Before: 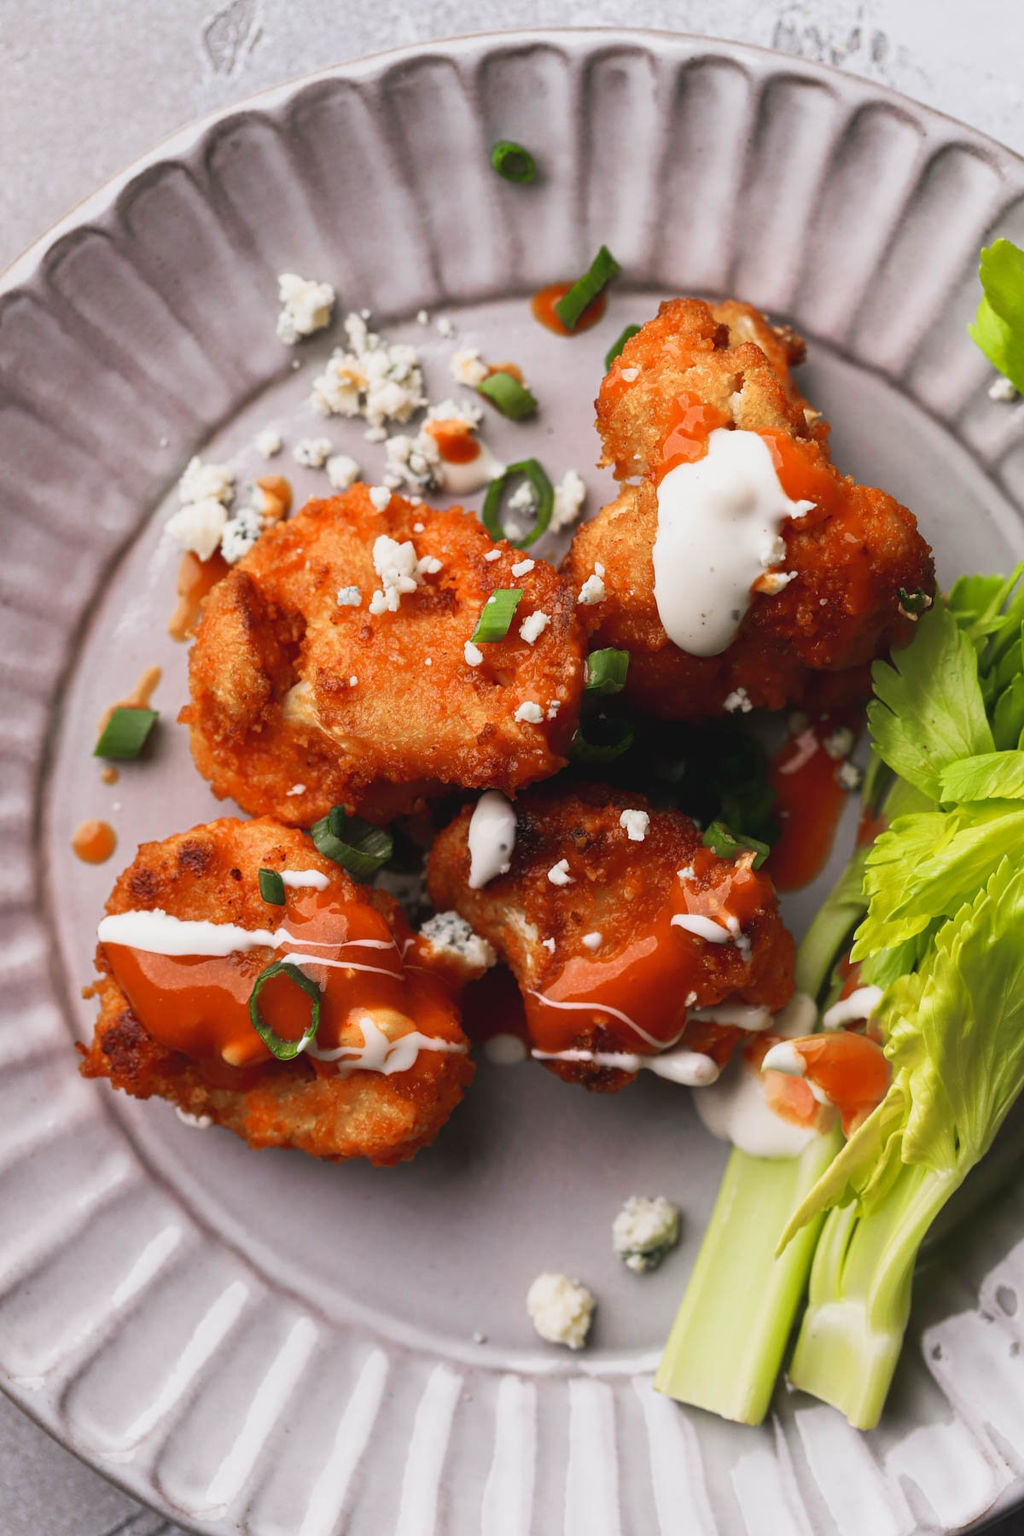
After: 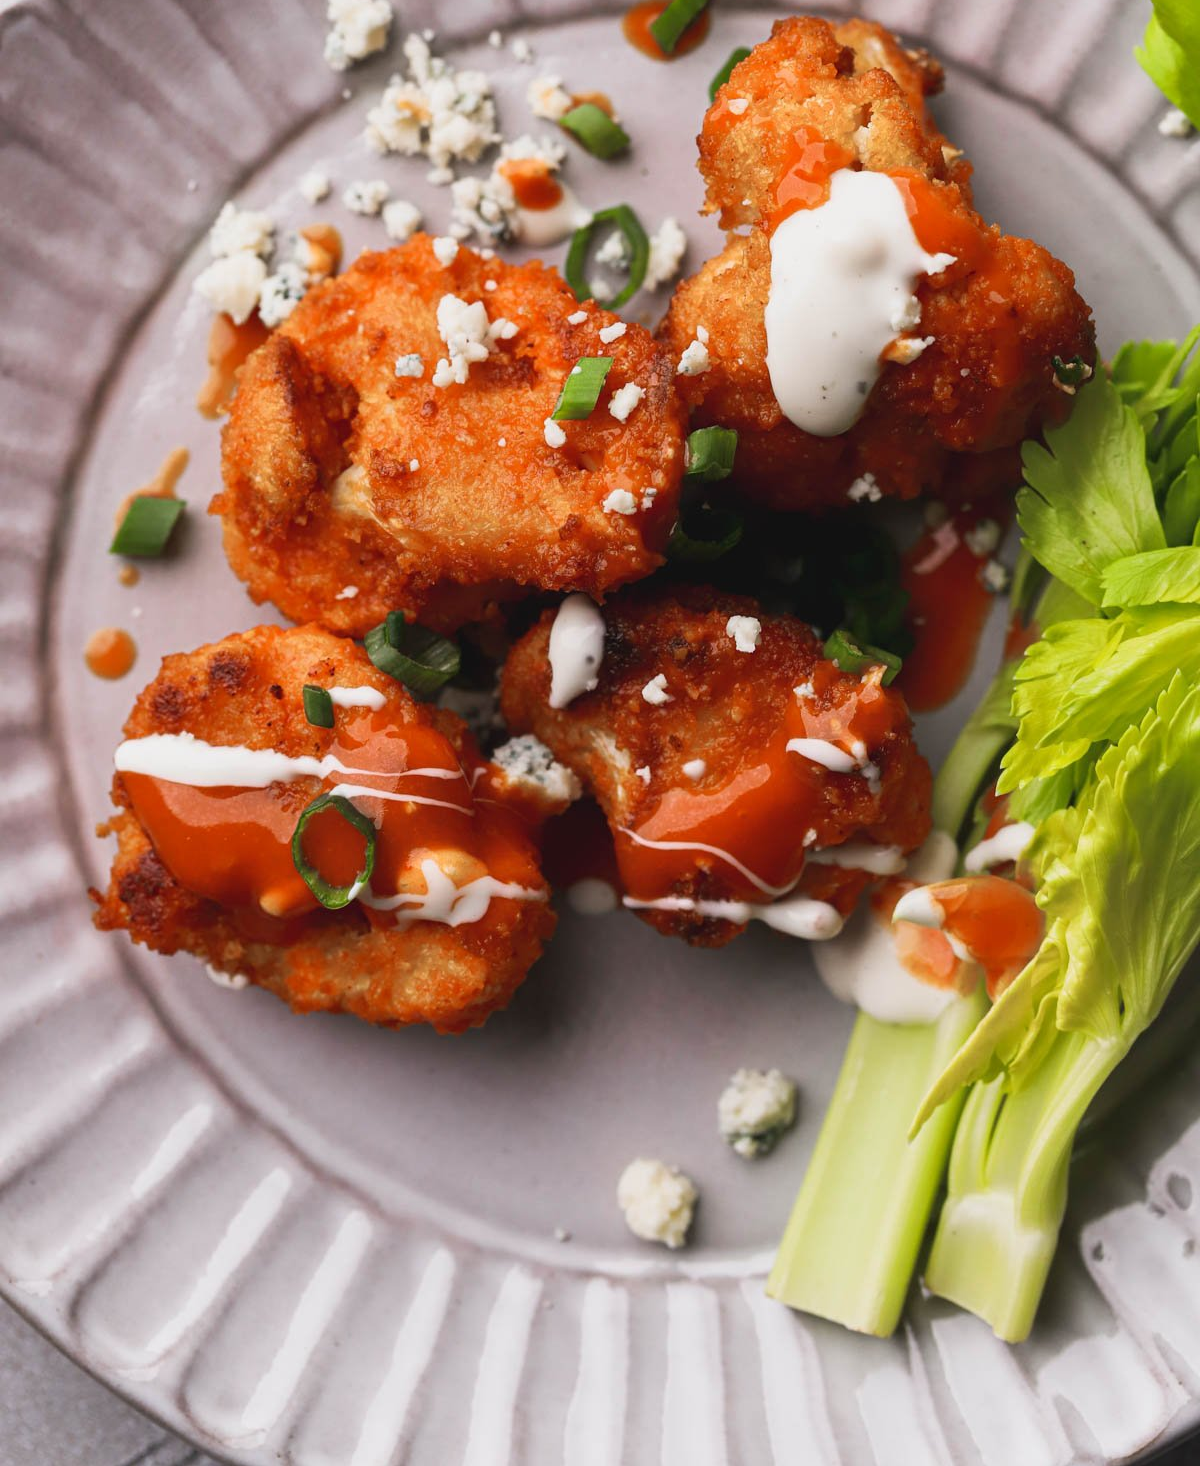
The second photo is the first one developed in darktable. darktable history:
crop and rotate: top 18.507%
white balance: emerald 1
